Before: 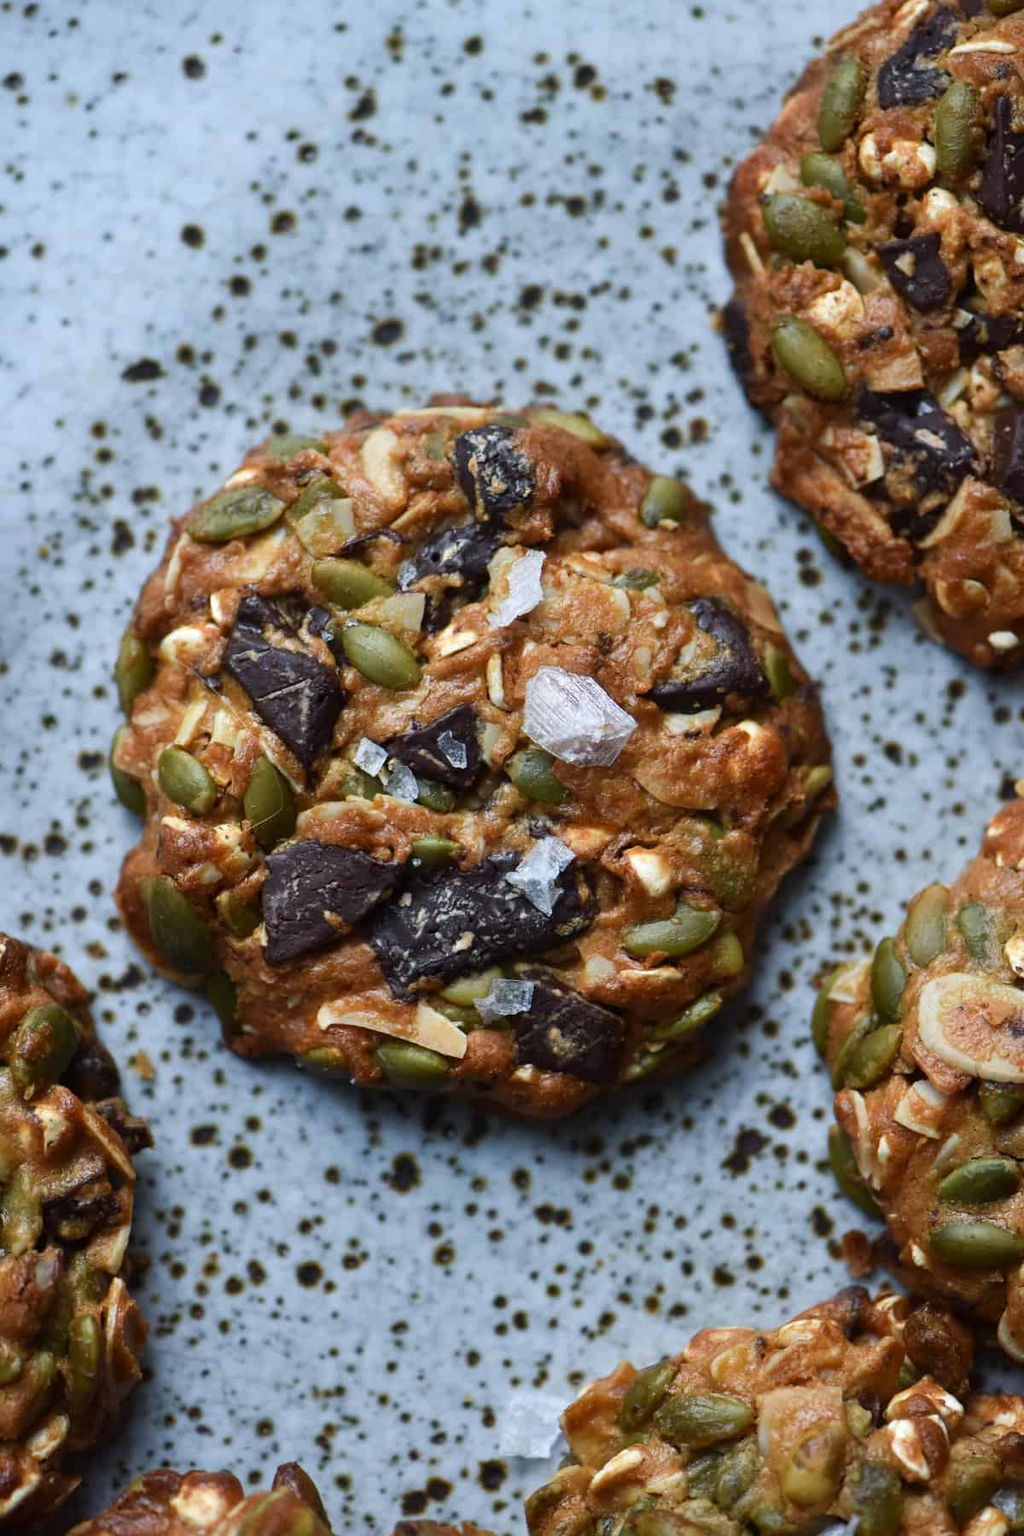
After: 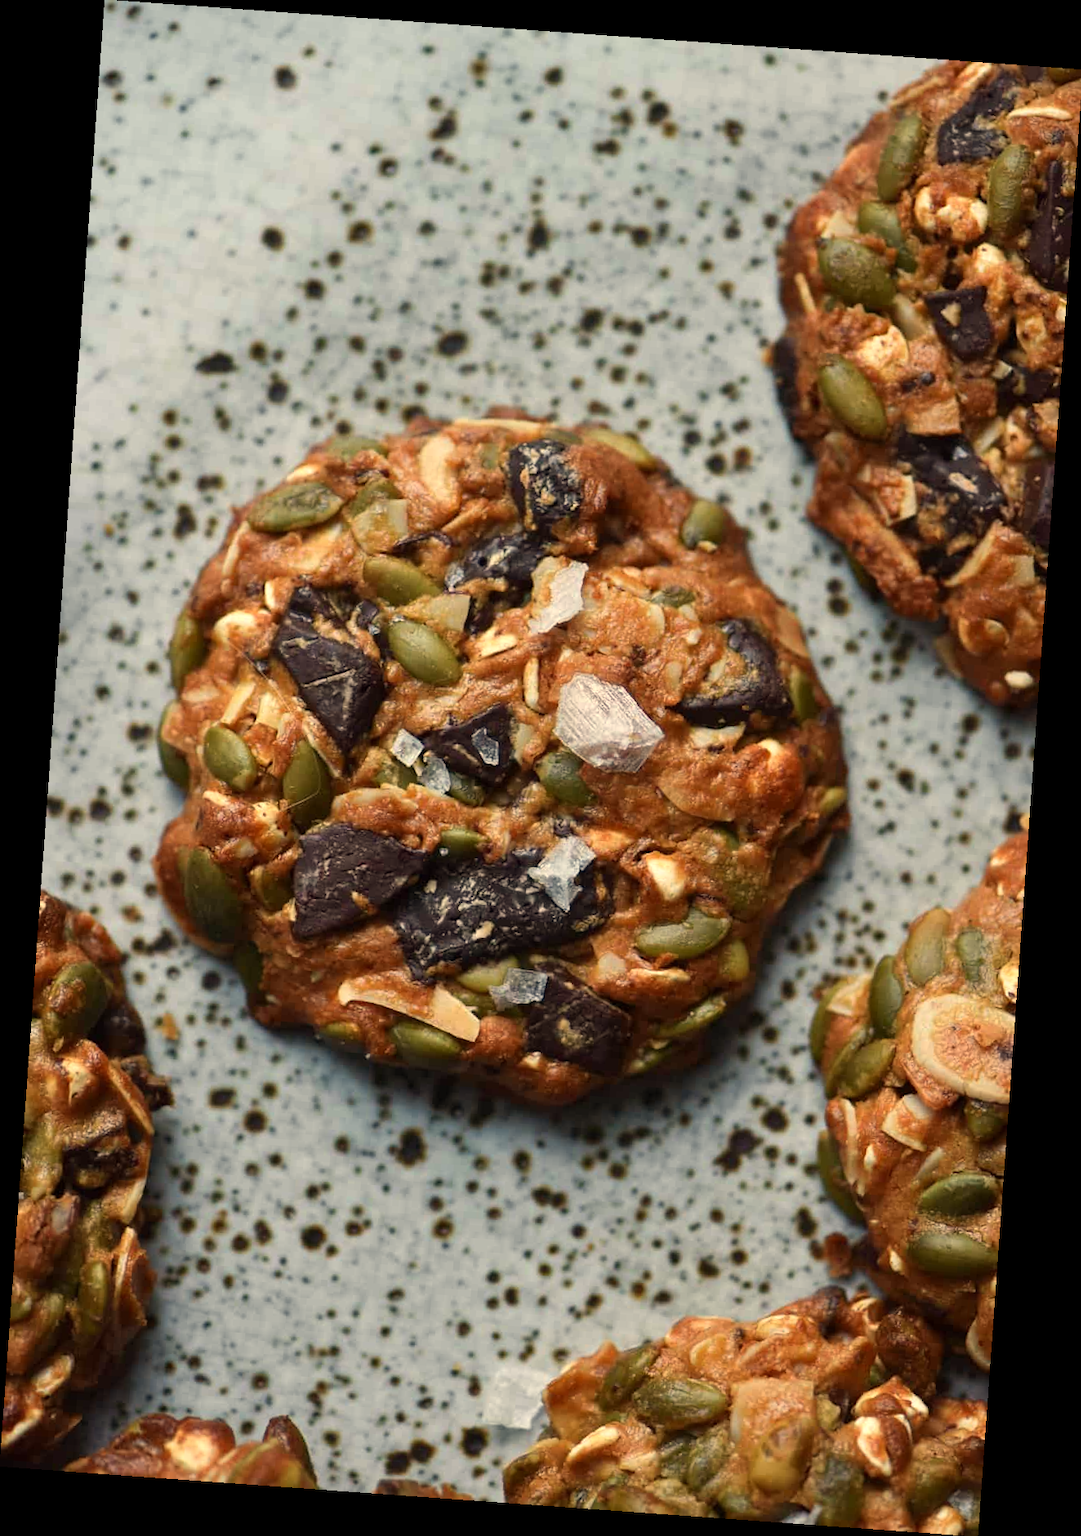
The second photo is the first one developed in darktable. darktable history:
white balance: red 1.123, blue 0.83
rotate and perspective: rotation 4.1°, automatic cropping off
